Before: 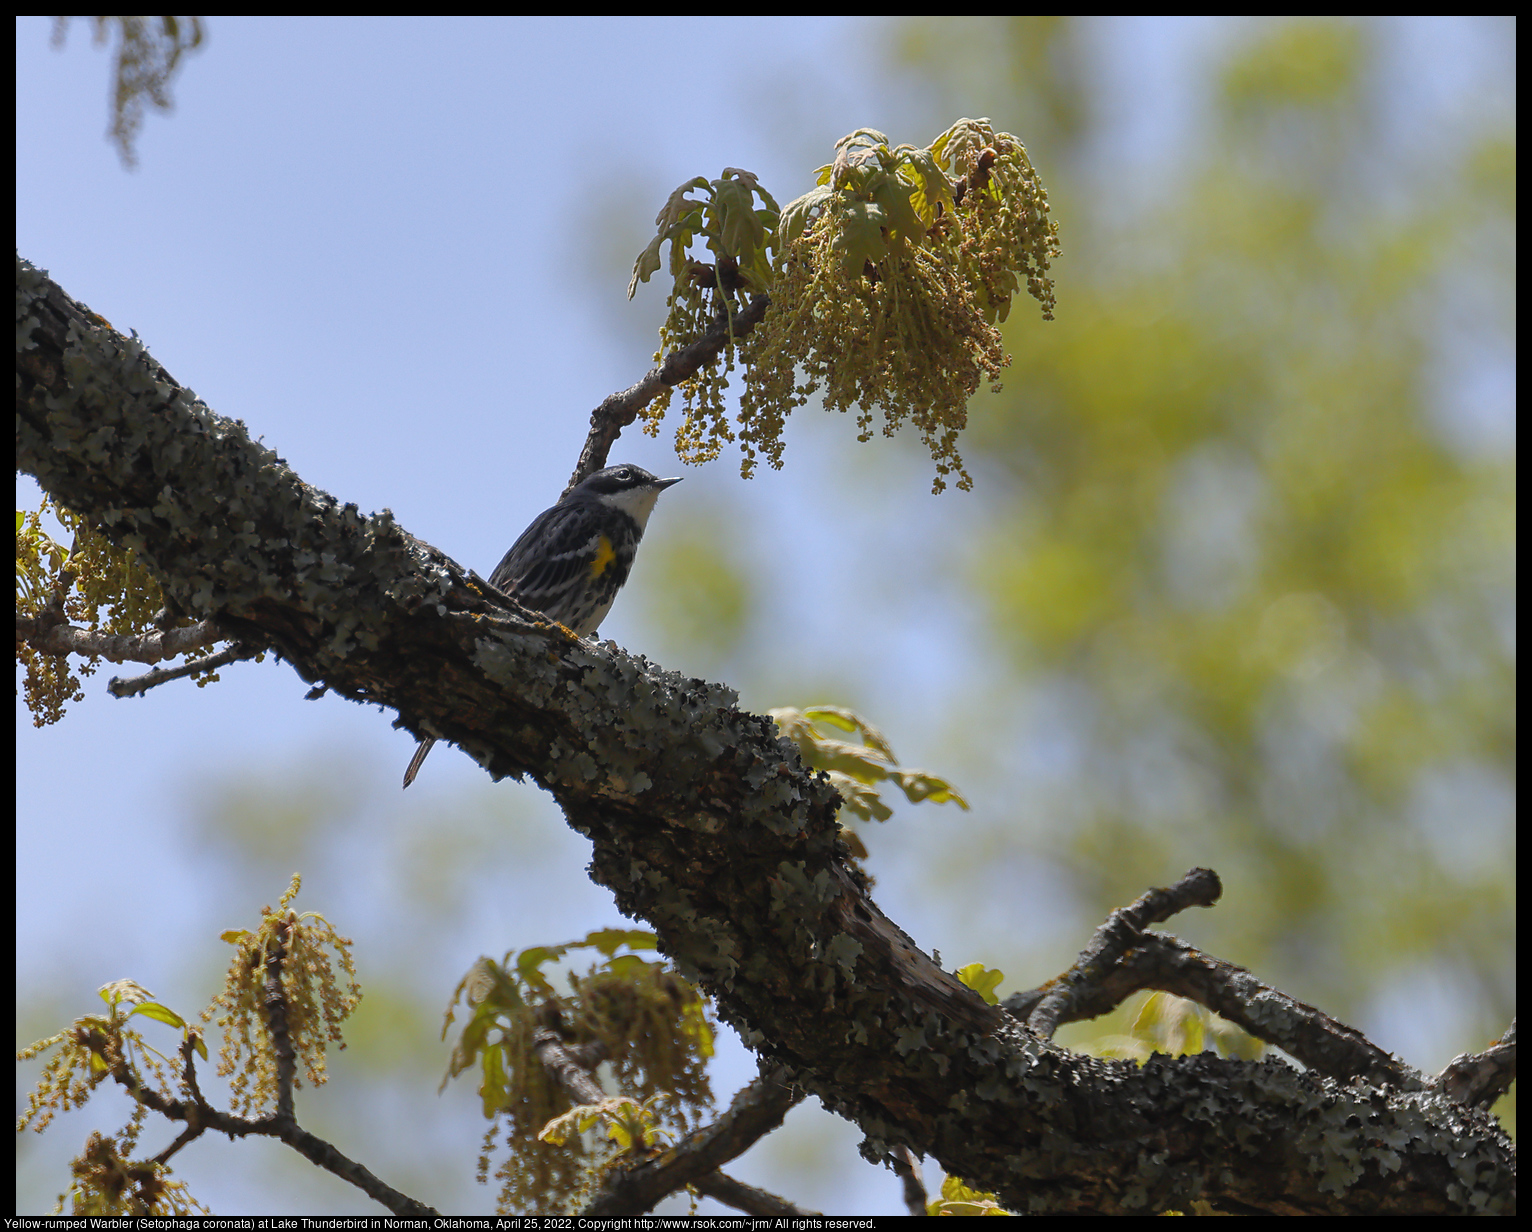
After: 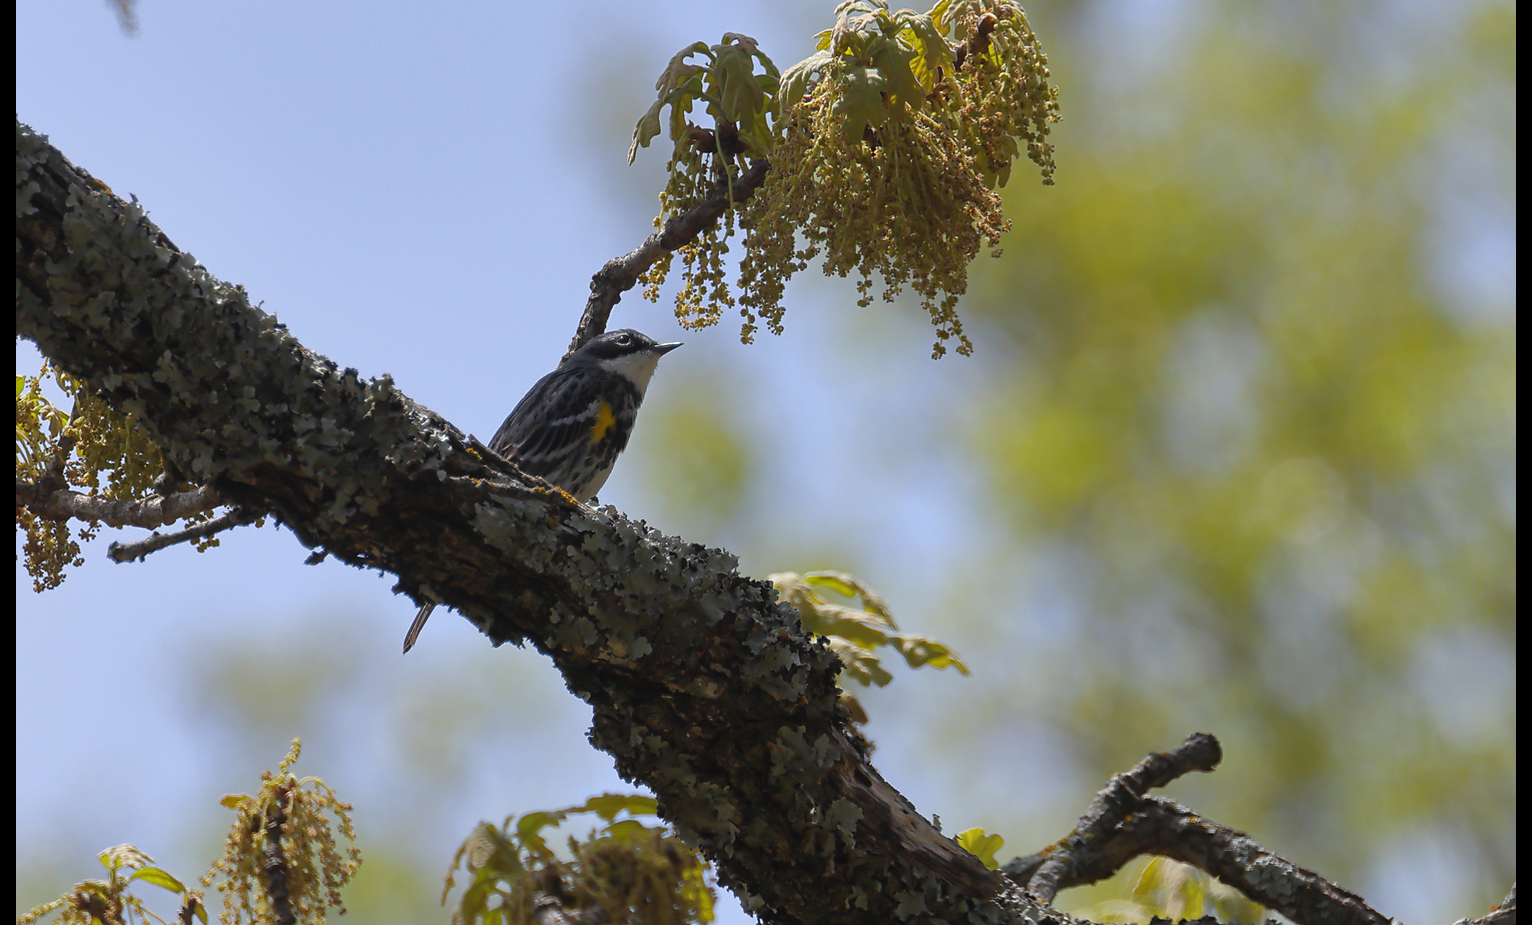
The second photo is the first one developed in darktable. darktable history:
crop: top 11.018%, bottom 13.878%
